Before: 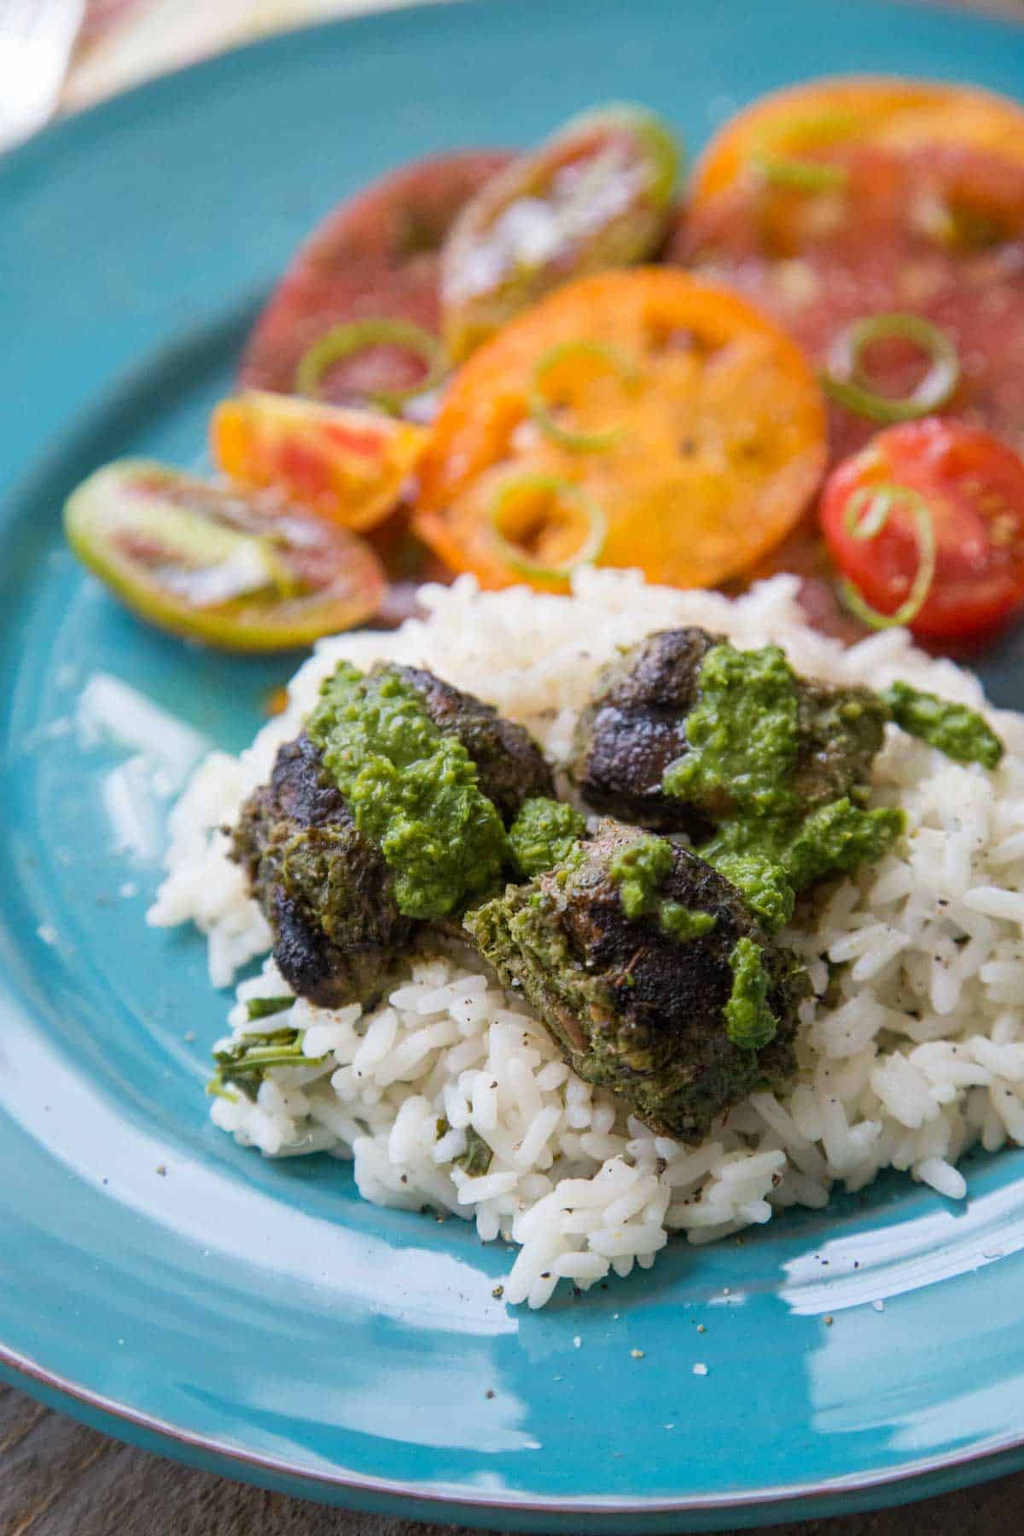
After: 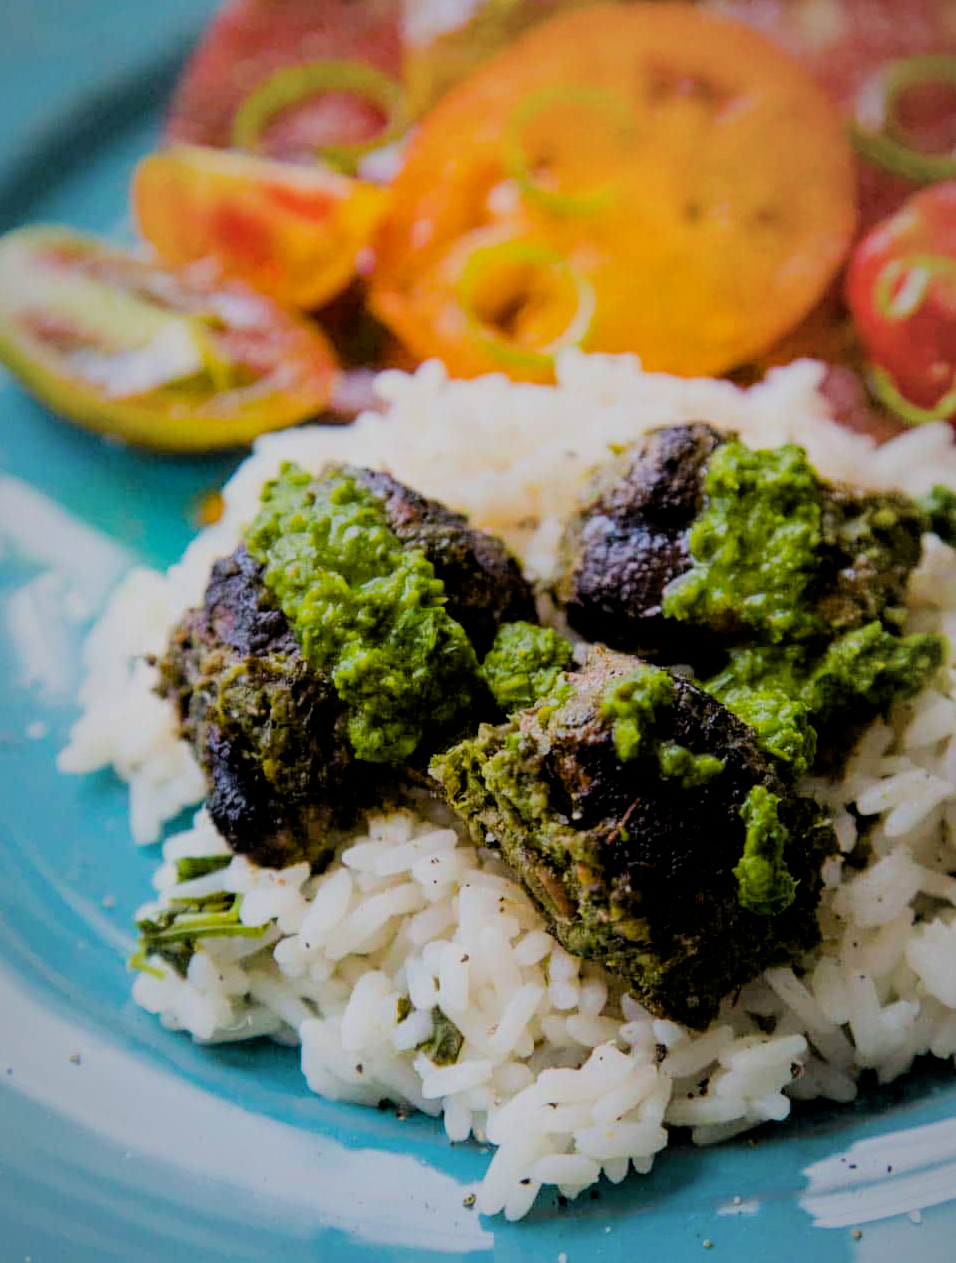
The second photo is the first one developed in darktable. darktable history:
color balance rgb: global offset › luminance -0.507%, linear chroma grading › global chroma 8.008%, perceptual saturation grading › global saturation 25.455%
vignetting: fall-off start 72.1%, fall-off radius 107.03%, width/height ratio 0.737
crop: left 9.547%, top 17.422%, right 10.734%, bottom 12.396%
filmic rgb: black relative exposure -4.16 EV, white relative exposure 5.14 EV, hardness 2.1, contrast 1.17
